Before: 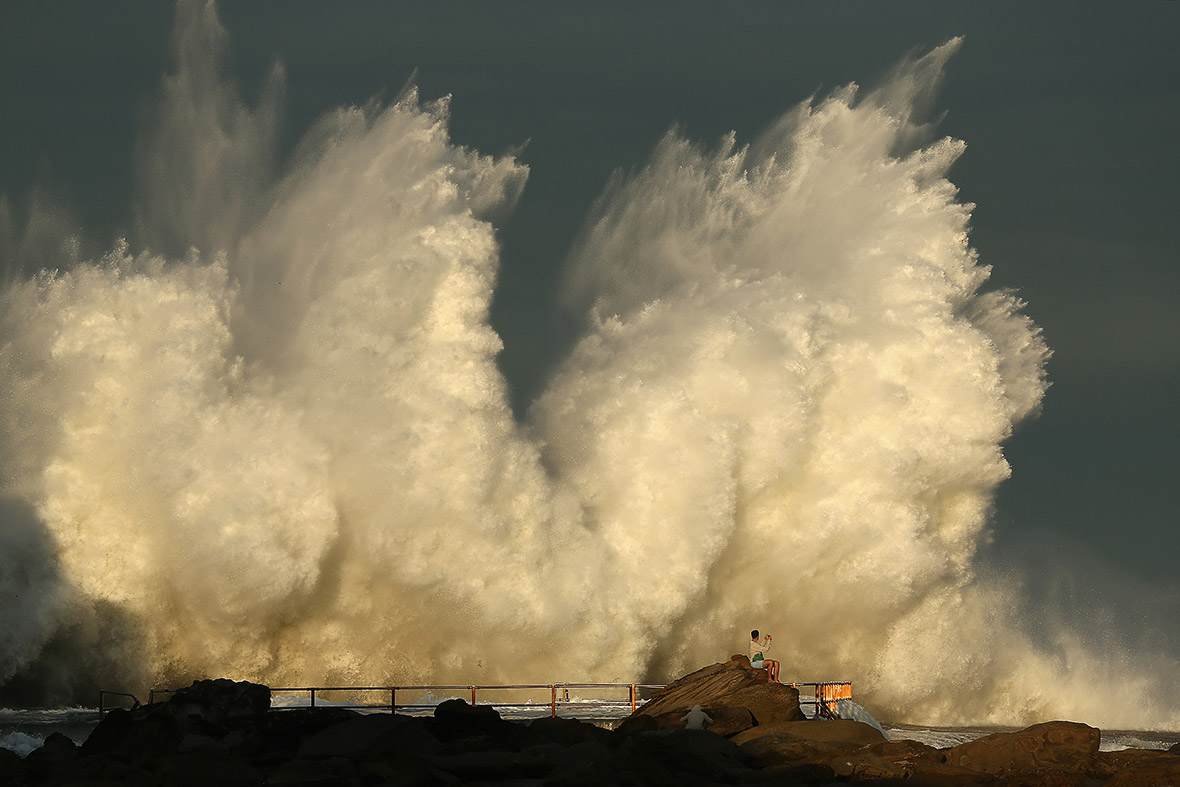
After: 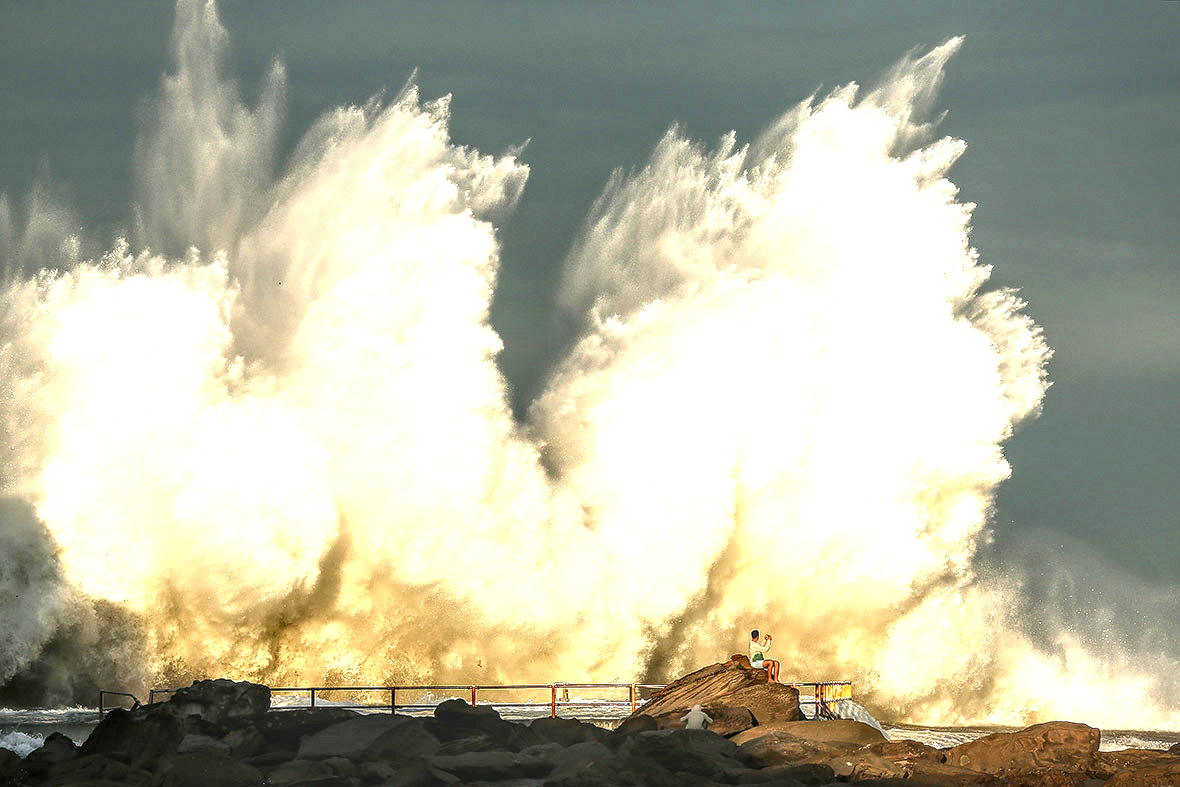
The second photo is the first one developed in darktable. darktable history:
local contrast: highlights 4%, shadows 4%, detail 182%
exposure: black level correction 0.001, exposure 1.642 EV, compensate highlight preservation false
